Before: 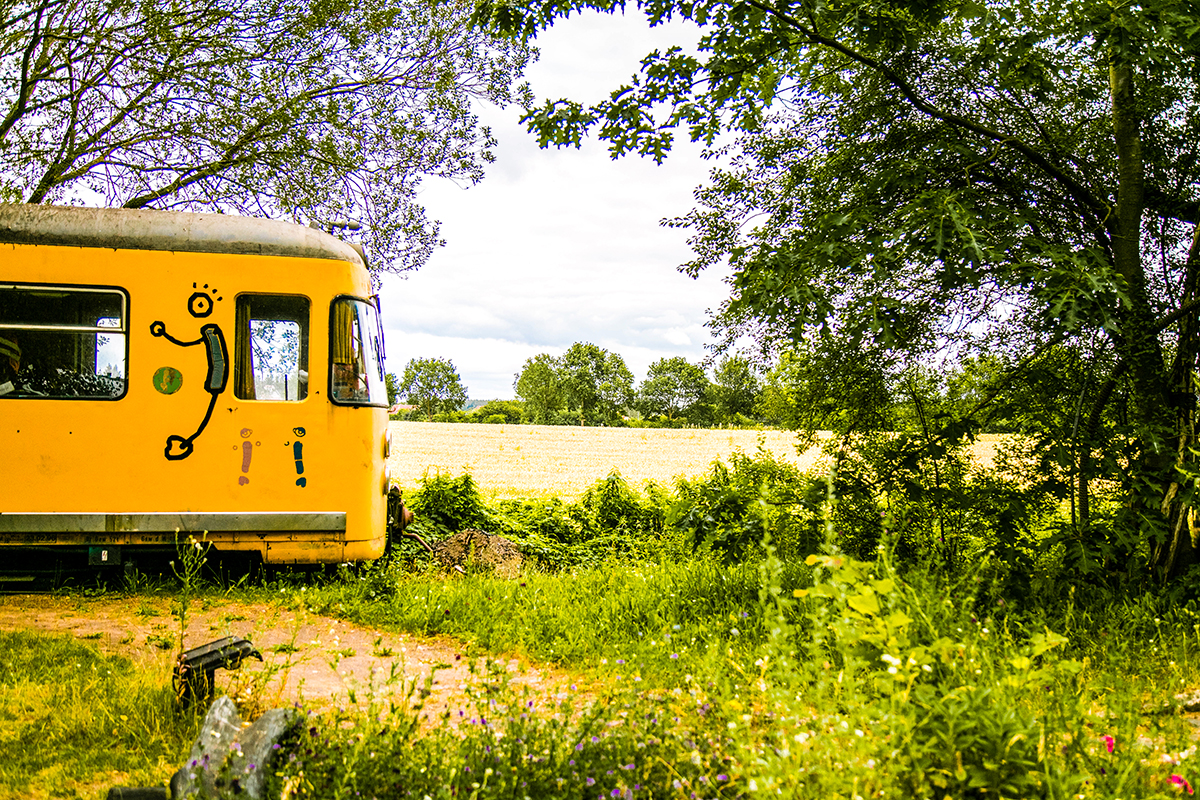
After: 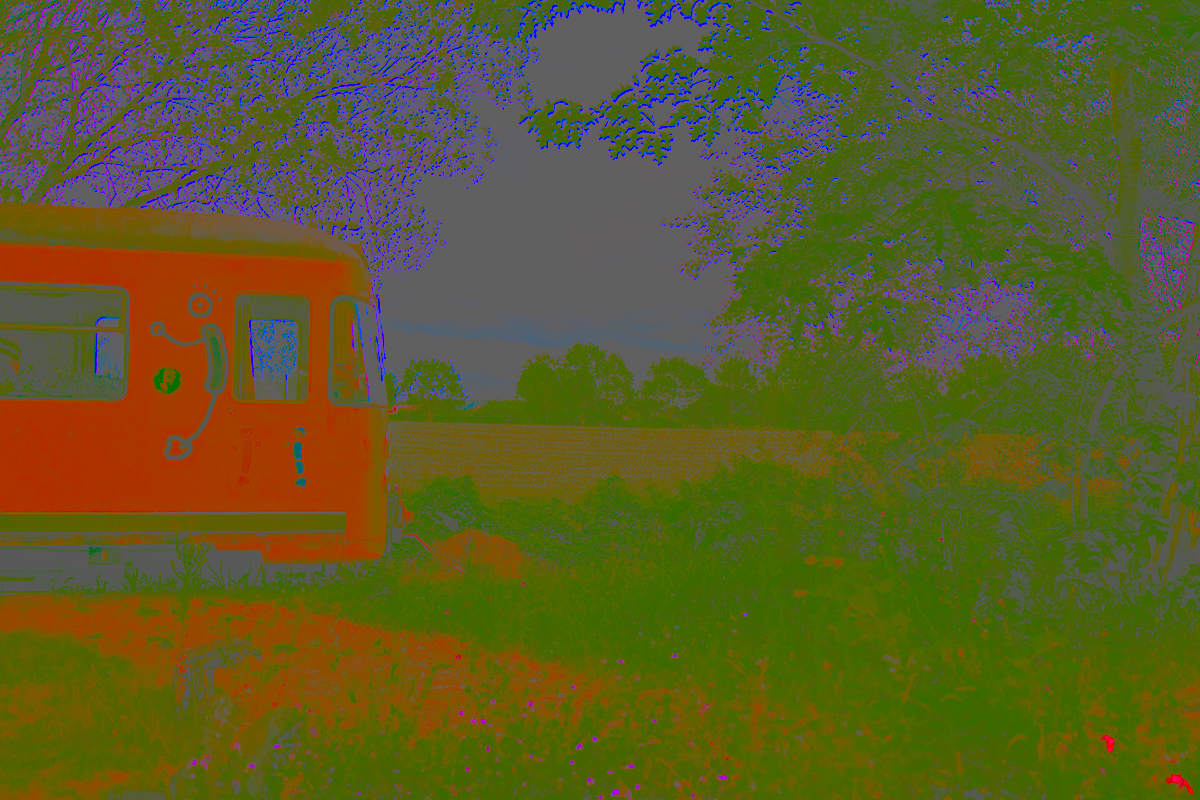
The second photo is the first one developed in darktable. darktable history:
contrast brightness saturation: contrast -0.971, brightness -0.176, saturation 0.753
